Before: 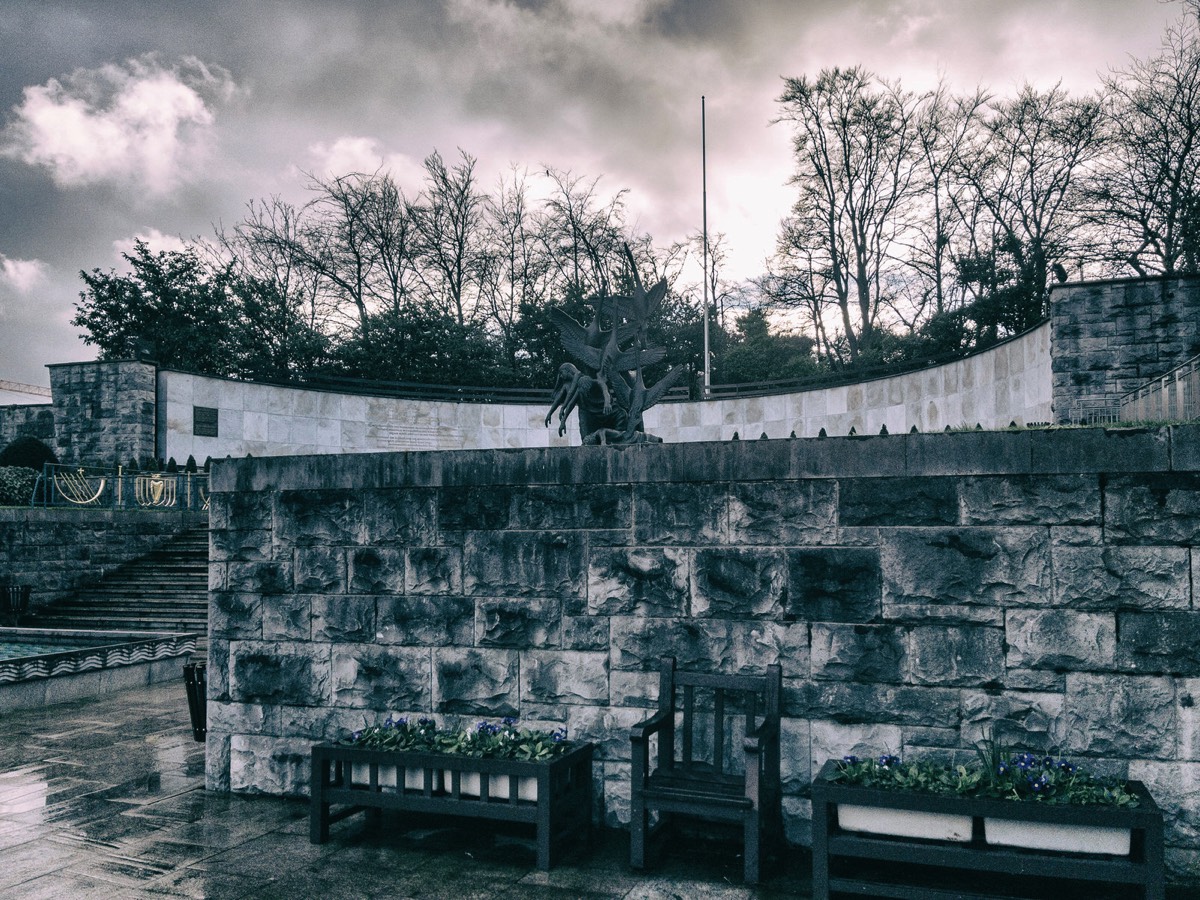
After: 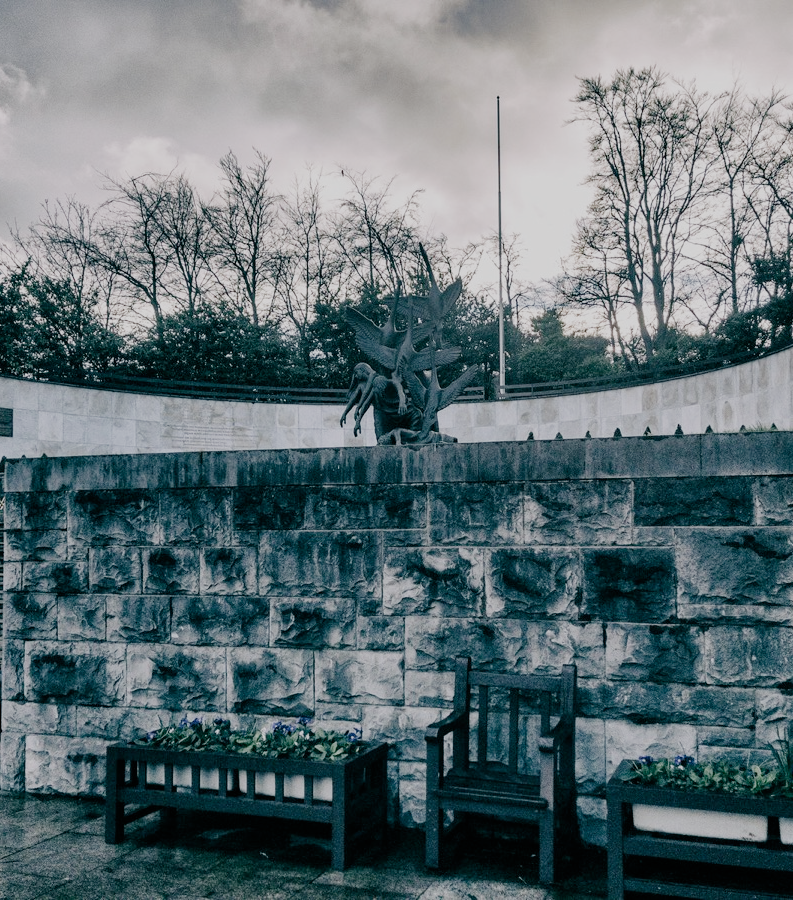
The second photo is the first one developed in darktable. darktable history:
filmic rgb: black relative exposure -7.65 EV, white relative exposure 4.56 EV, hardness 3.61, preserve chrominance no, color science v3 (2019), use custom middle-gray values true
crop: left 17.089%, right 16.785%
